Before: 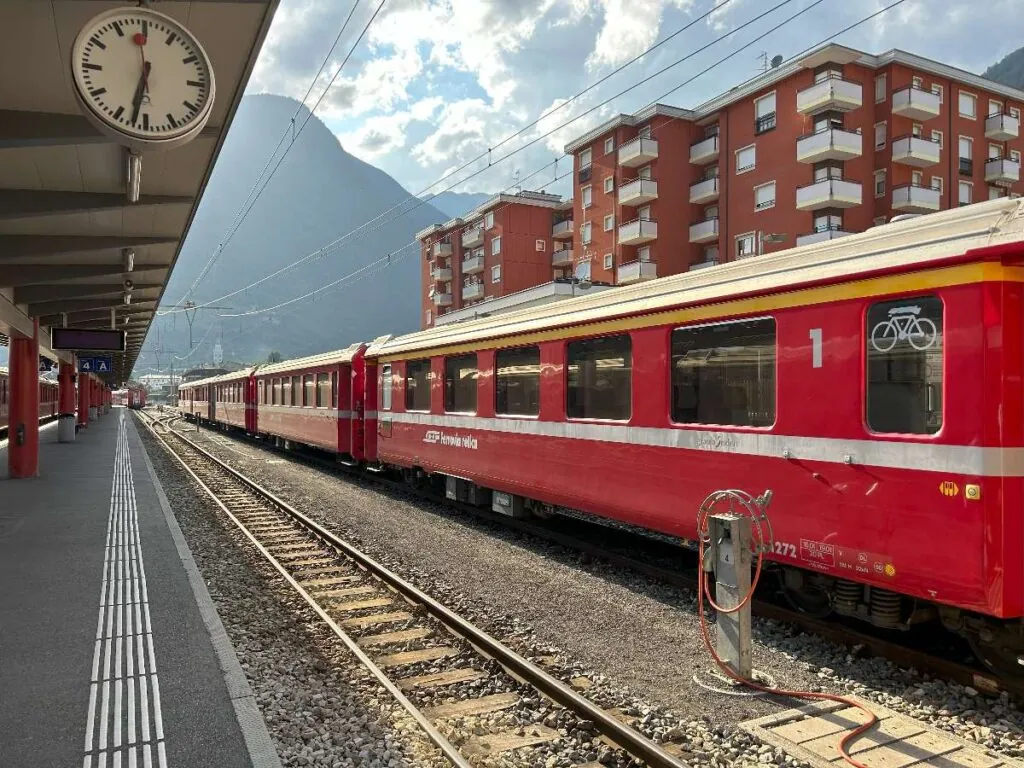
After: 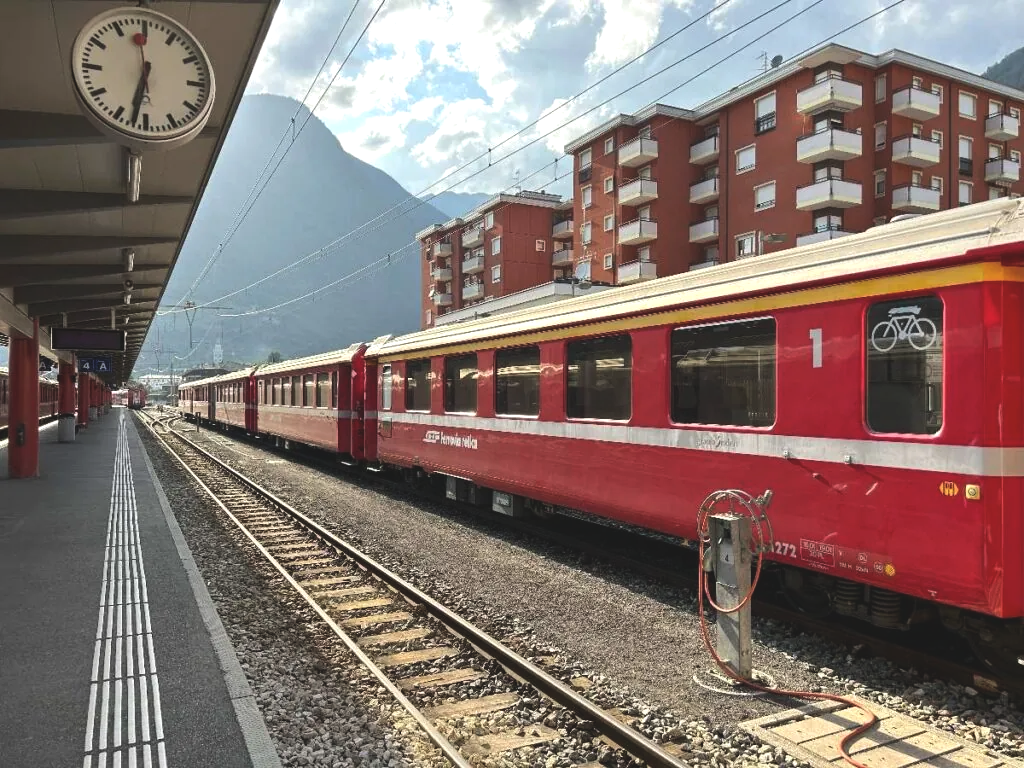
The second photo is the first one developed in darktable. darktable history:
exposure: black level correction -0.015, exposure -0.125 EV, compensate highlight preservation false
tone equalizer: -8 EV -0.417 EV, -7 EV -0.389 EV, -6 EV -0.333 EV, -5 EV -0.222 EV, -3 EV 0.222 EV, -2 EV 0.333 EV, -1 EV 0.389 EV, +0 EV 0.417 EV, edges refinement/feathering 500, mask exposure compensation -1.57 EV, preserve details no
